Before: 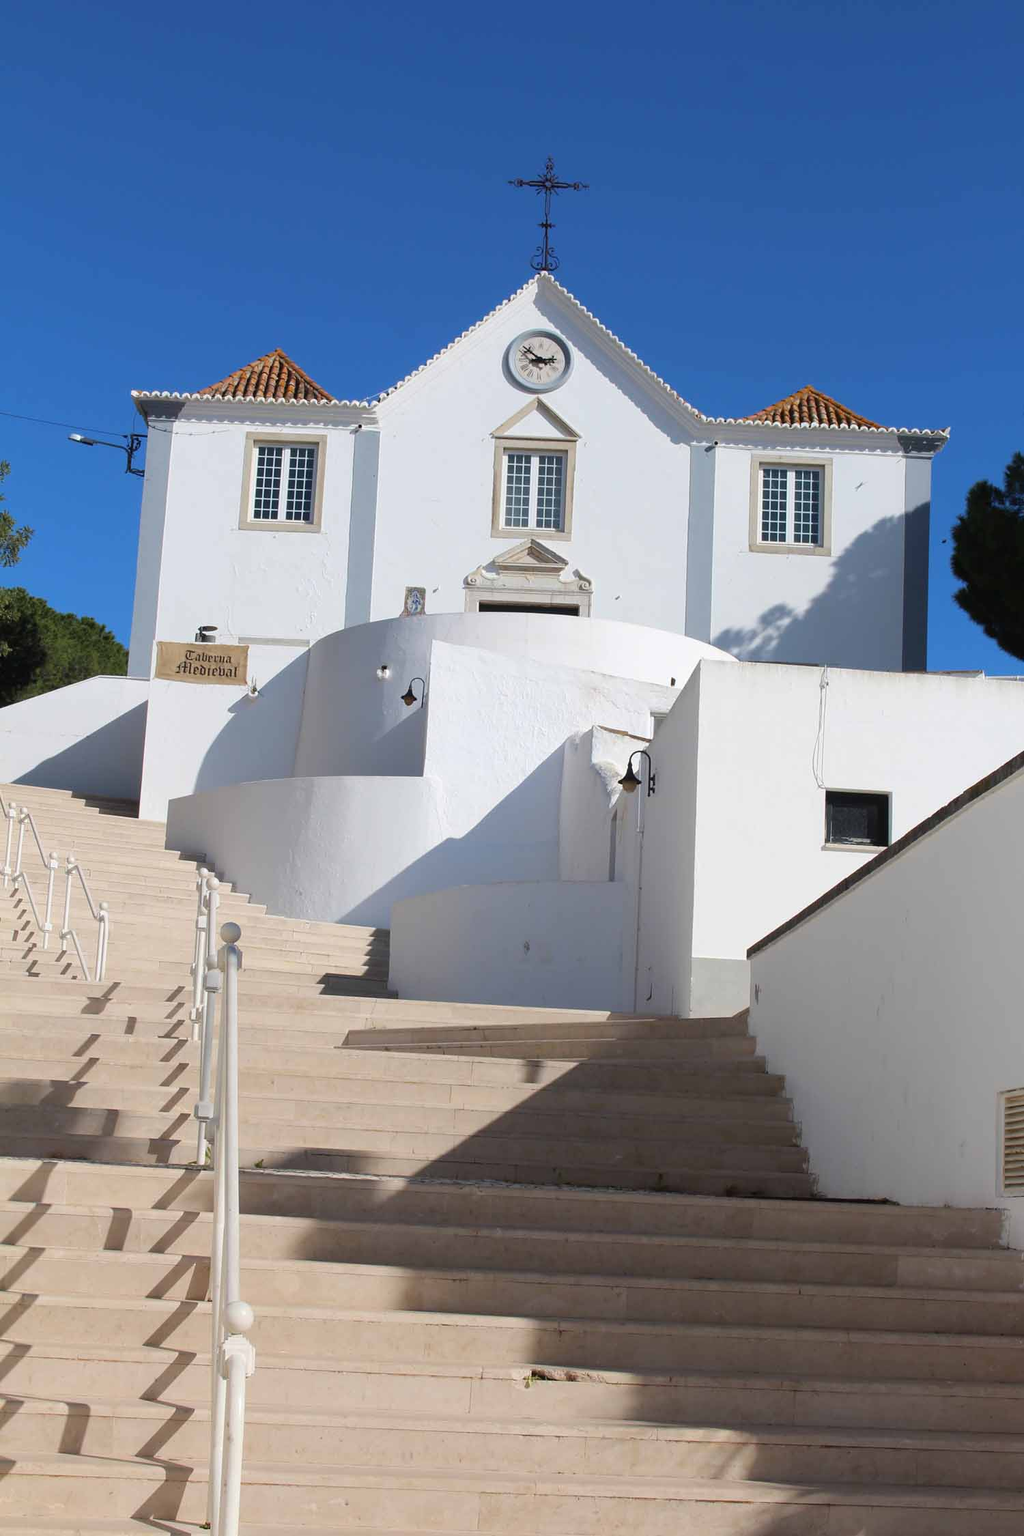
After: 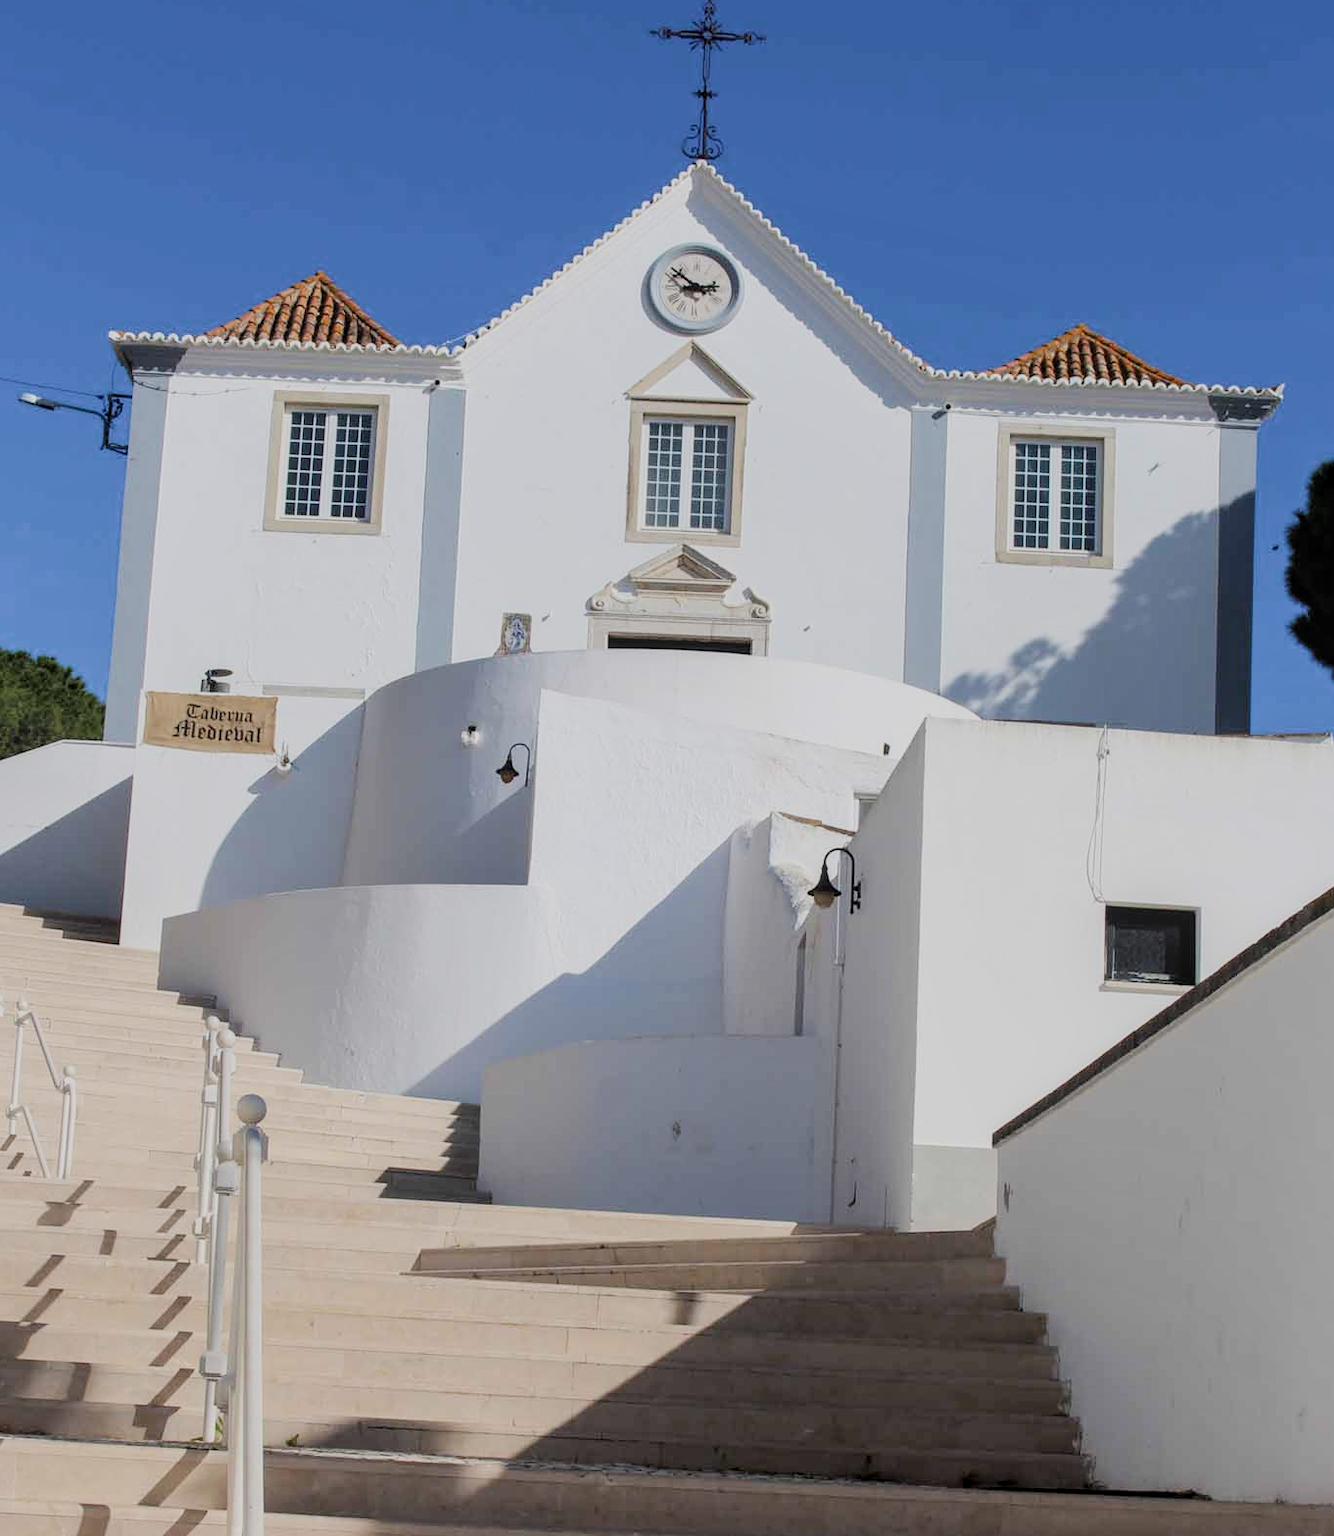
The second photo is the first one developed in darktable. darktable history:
local contrast: on, module defaults
filmic rgb: black relative exposure -7.65 EV, white relative exposure 4.56 EV, hardness 3.61, contrast 0.999, color science v5 (2021), contrast in shadows safe, contrast in highlights safe
exposure: exposure 0.127 EV, compensate highlight preservation false
crop: left 5.441%, top 10.423%, right 3.736%, bottom 19.438%
